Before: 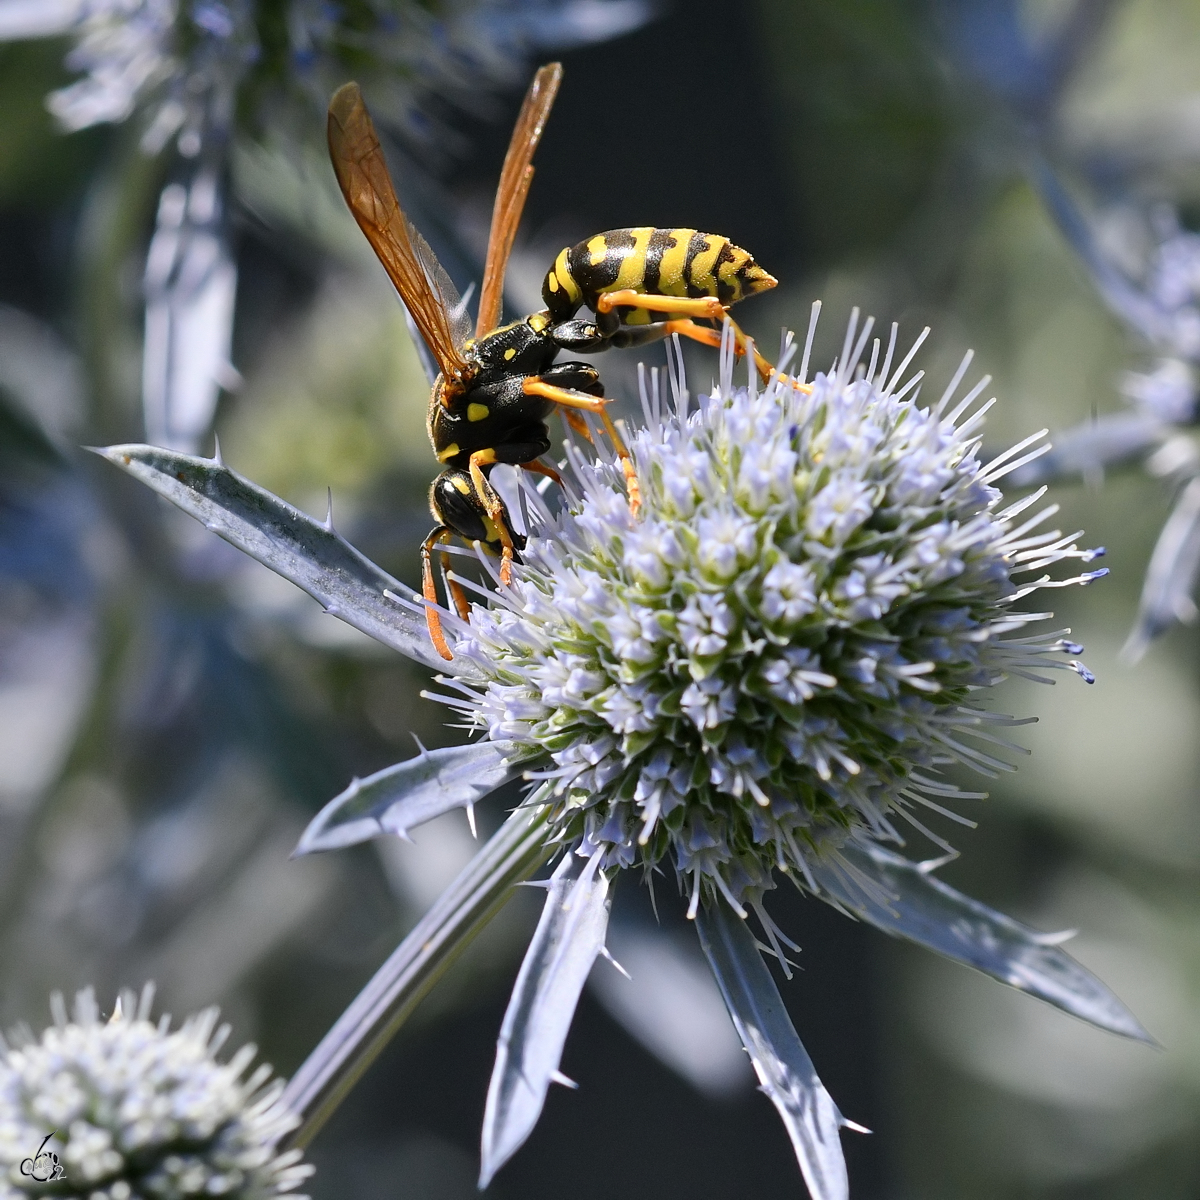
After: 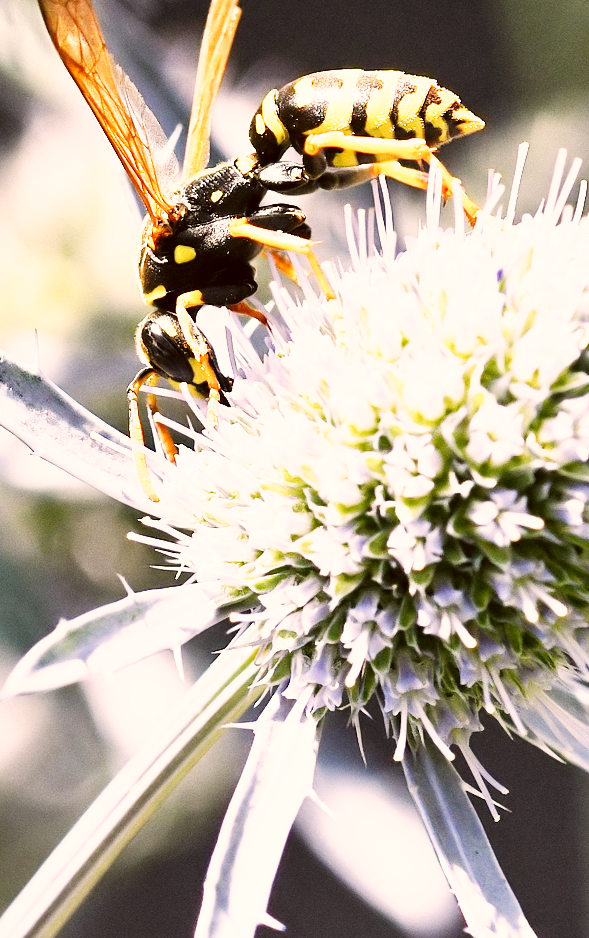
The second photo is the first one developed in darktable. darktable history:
crop and rotate: angle 0.019°, left 24.469%, top 13.172%, right 26.409%, bottom 8.564%
exposure: exposure 1 EV, compensate highlight preservation false
color correction: highlights a* 10.22, highlights b* 9.69, shadows a* 7.99, shadows b* 7.78, saturation 0.782
base curve: curves: ch0 [(0, 0) (0.007, 0.004) (0.027, 0.03) (0.046, 0.07) (0.207, 0.54) (0.442, 0.872) (0.673, 0.972) (1, 1)], preserve colors none
